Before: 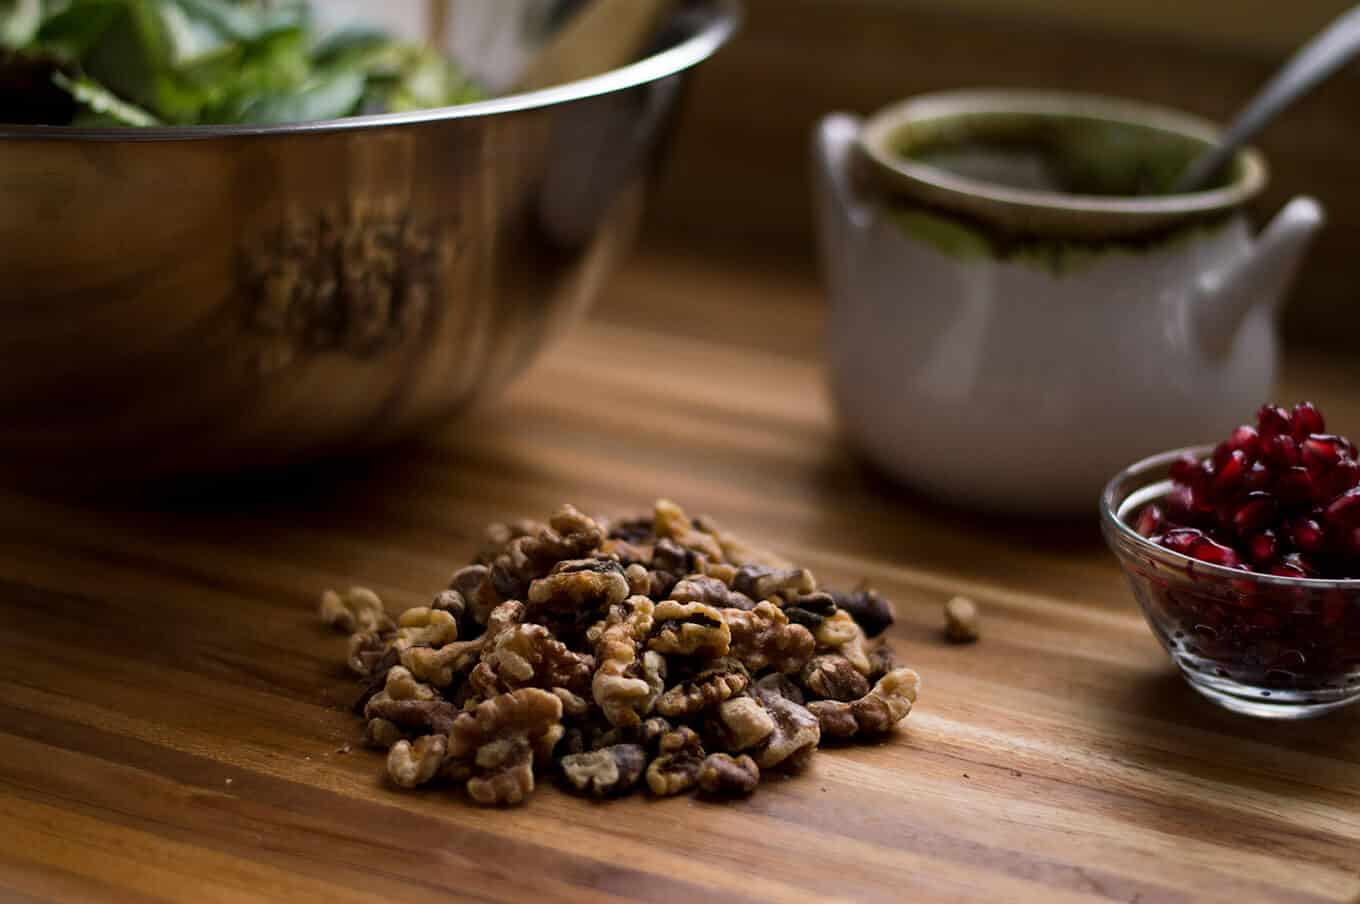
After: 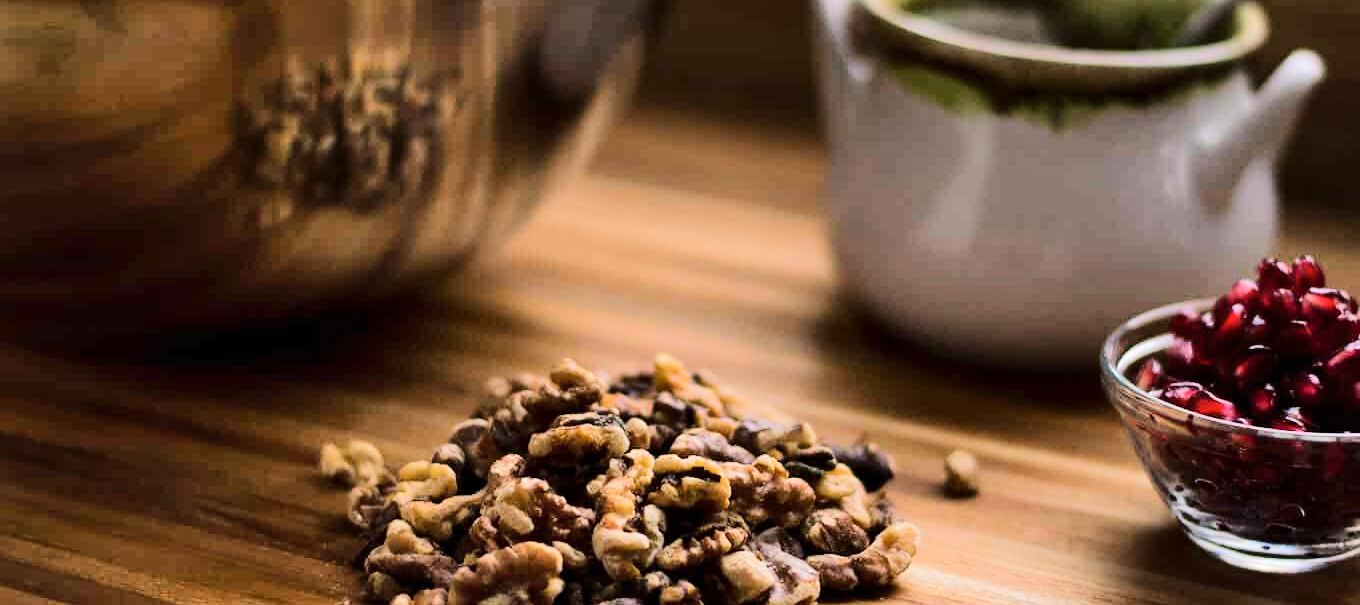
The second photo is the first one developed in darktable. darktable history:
crop: top 16.242%, bottom 16.776%
shadows and highlights: shadows 52.44, soften with gaussian
tone equalizer: -7 EV 0.152 EV, -6 EV 0.608 EV, -5 EV 1.15 EV, -4 EV 1.37 EV, -3 EV 1.17 EV, -2 EV 0.6 EV, -1 EV 0.156 EV, edges refinement/feathering 500, mask exposure compensation -1.57 EV, preserve details no
